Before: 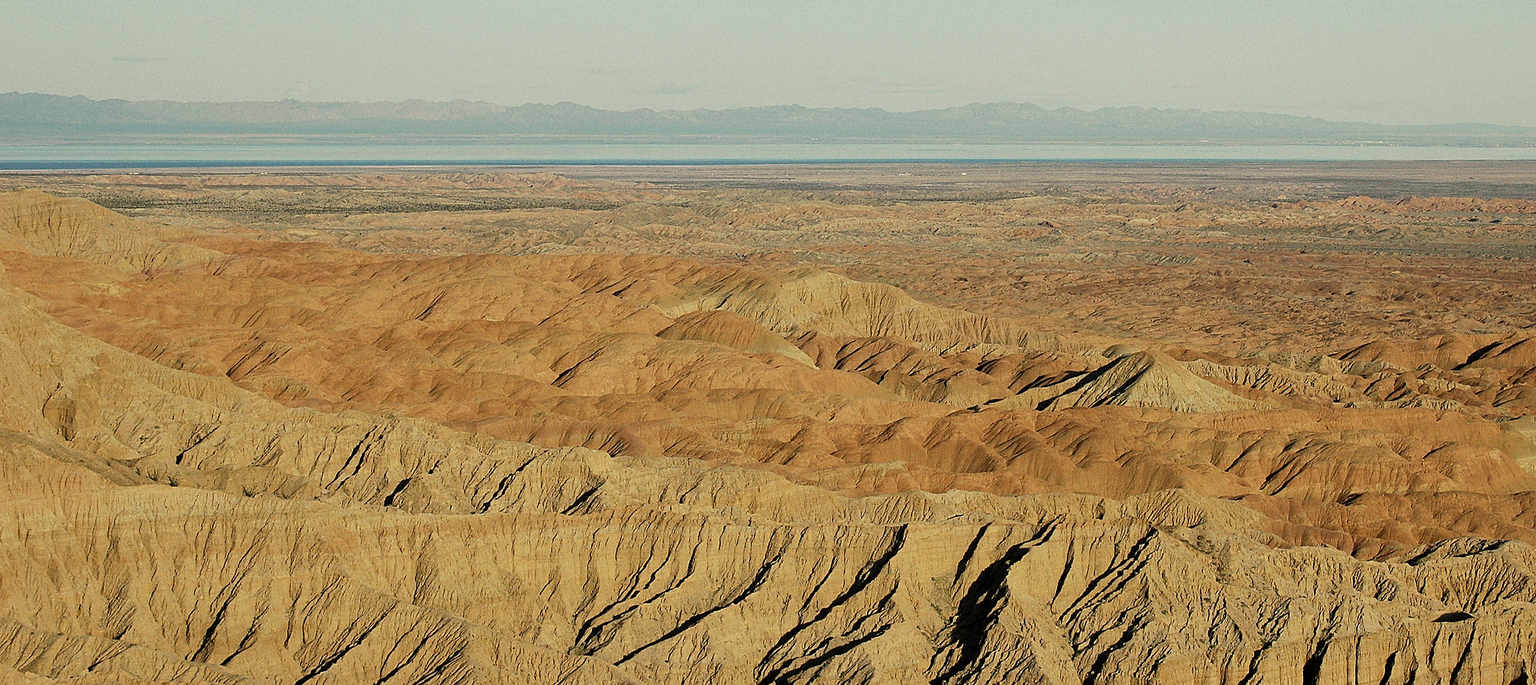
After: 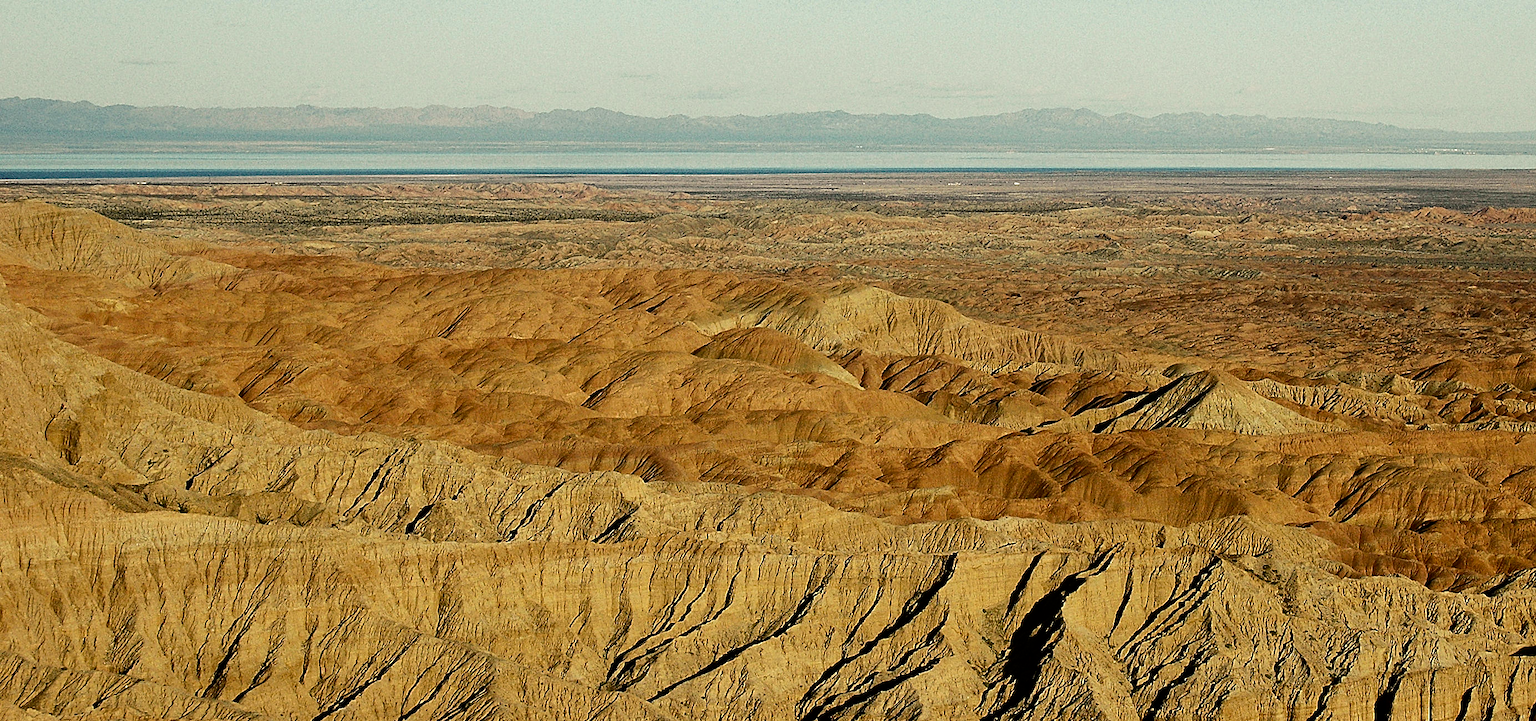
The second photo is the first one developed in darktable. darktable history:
crop and rotate: right 5.167%
contrast brightness saturation: contrast 0.13, brightness -0.24, saturation 0.14
tone equalizer: -8 EV -0.417 EV, -7 EV -0.389 EV, -6 EV -0.333 EV, -5 EV -0.222 EV, -3 EV 0.222 EV, -2 EV 0.333 EV, -1 EV 0.389 EV, +0 EV 0.417 EV, edges refinement/feathering 500, mask exposure compensation -1.57 EV, preserve details no
